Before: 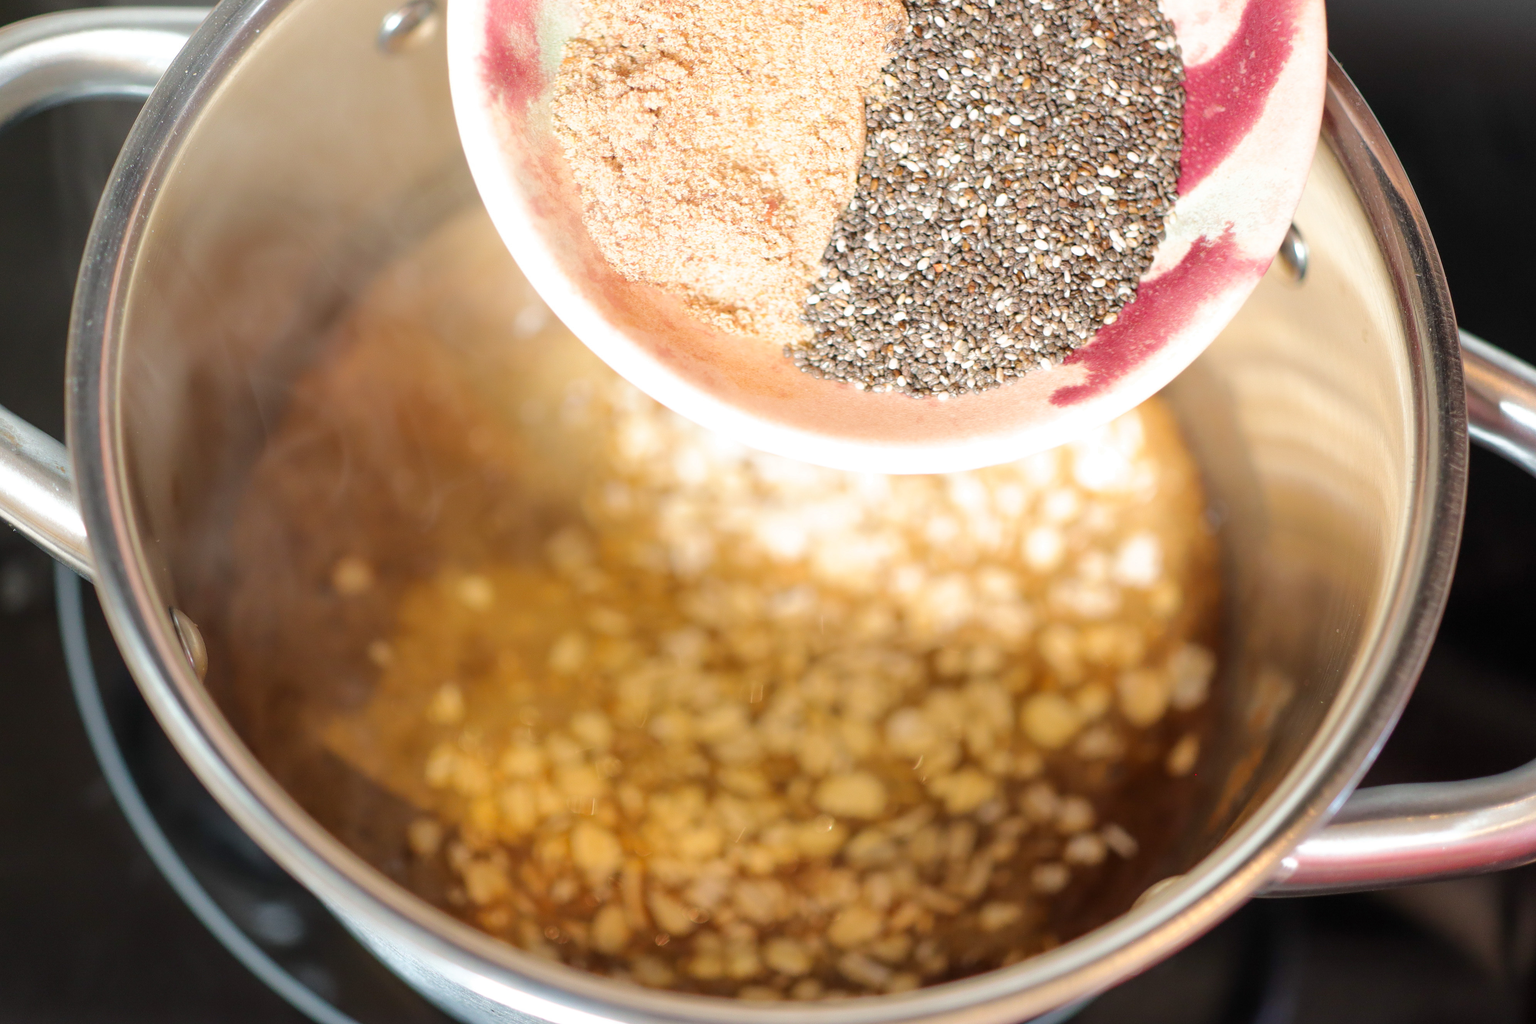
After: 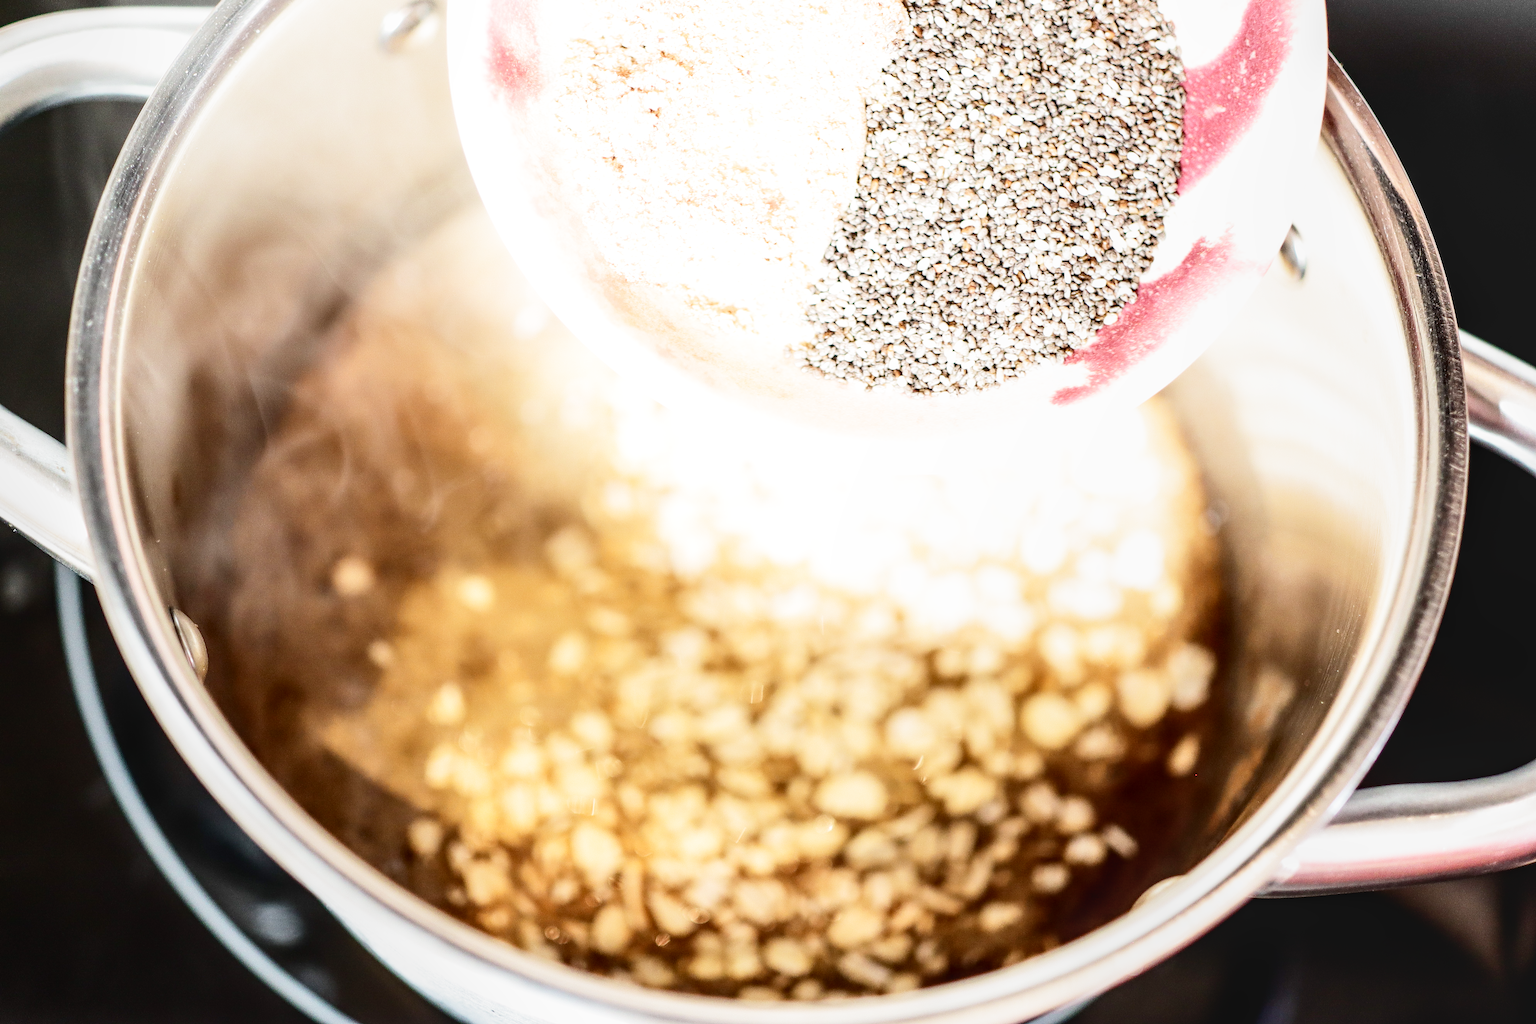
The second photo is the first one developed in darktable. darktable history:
local contrast: on, module defaults
tone equalizer: on, module defaults
filmic rgb: middle gray luminance 10%, black relative exposure -8.61 EV, white relative exposure 3.3 EV, threshold 6 EV, target black luminance 0%, hardness 5.2, latitude 44.69%, contrast 1.302, highlights saturation mix 5%, shadows ↔ highlights balance 24.64%, add noise in highlights 0, preserve chrominance no, color science v3 (2019), use custom middle-gray values true, iterations of high-quality reconstruction 0, contrast in highlights soft, enable highlight reconstruction true
contrast brightness saturation: contrast 0.25, saturation -0.31
